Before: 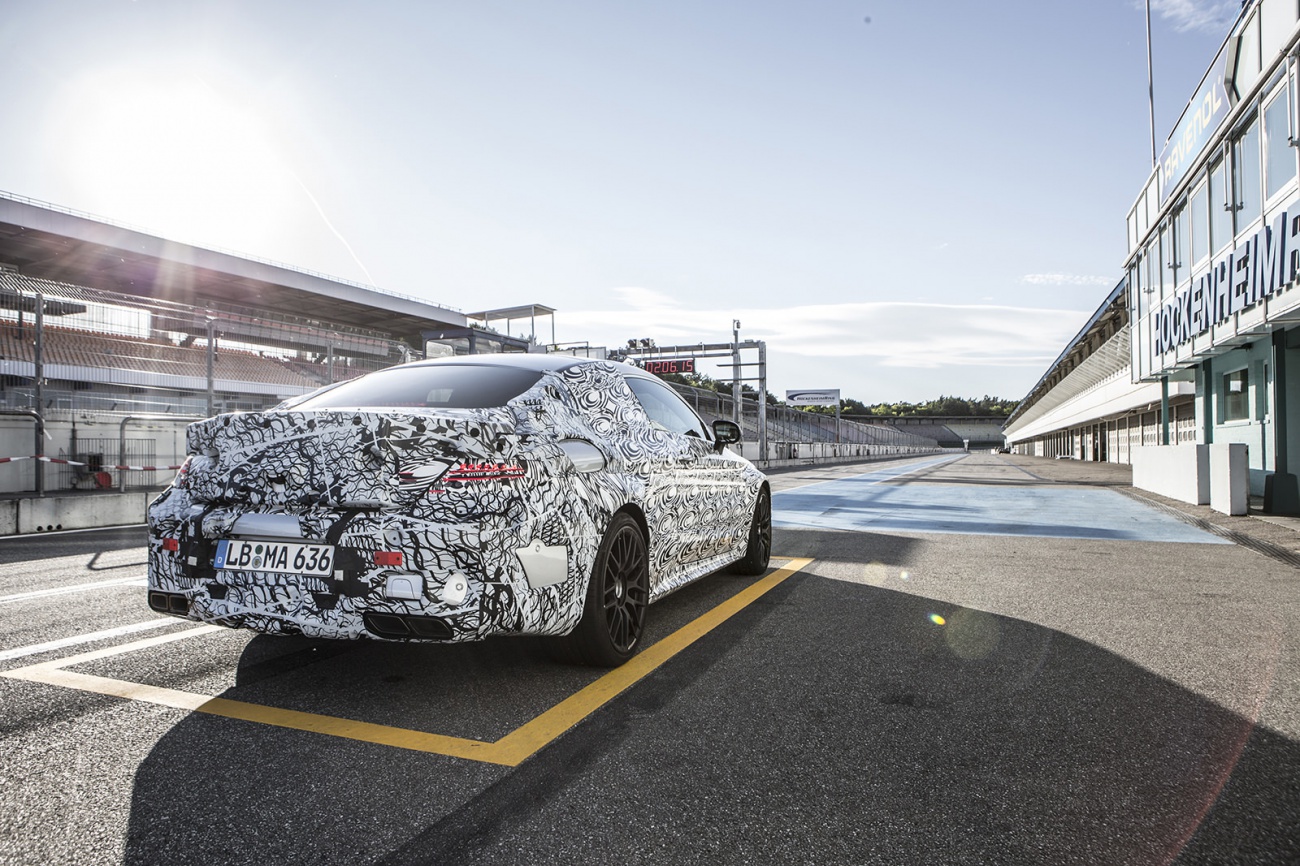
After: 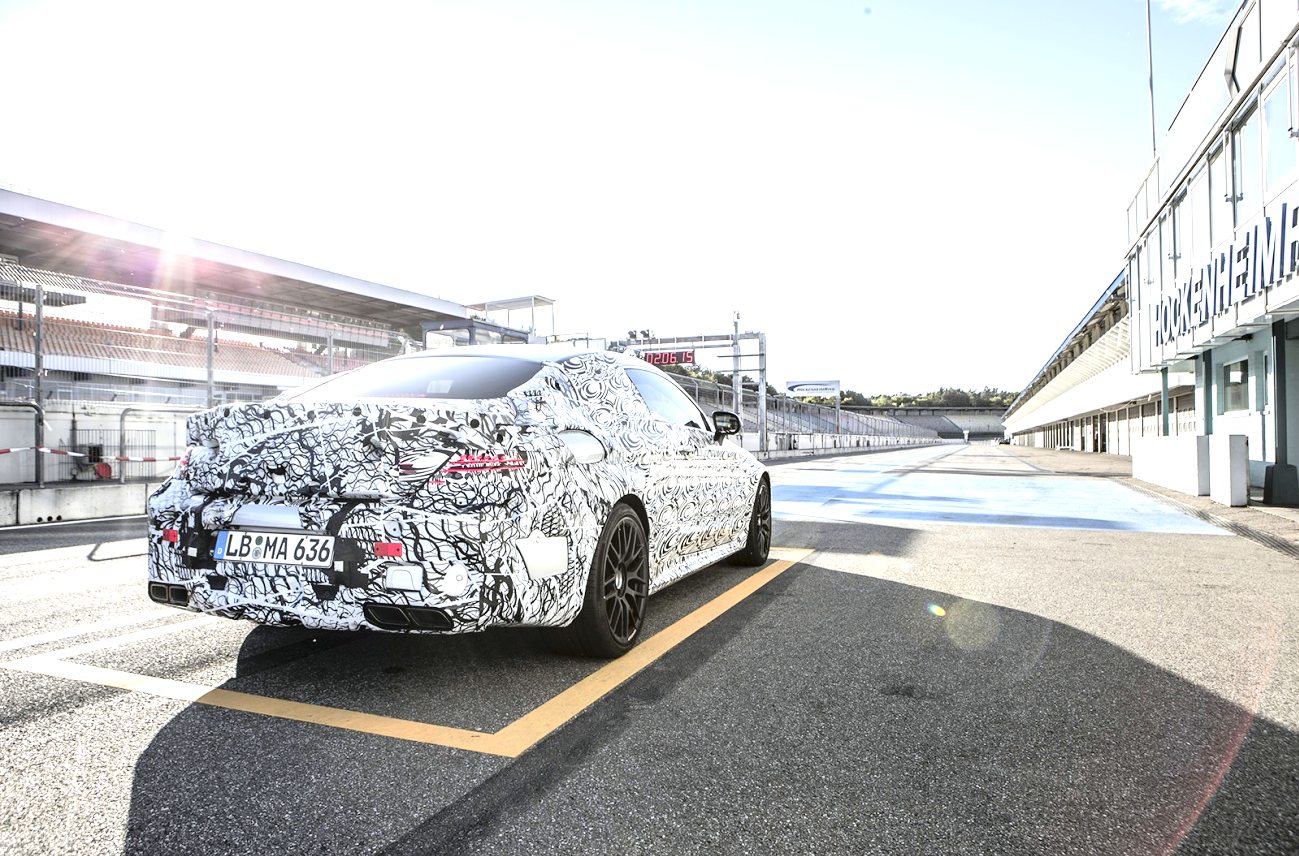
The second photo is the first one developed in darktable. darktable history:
crop: top 1.049%, right 0.001%
exposure: black level correction 0.001, exposure 1.398 EV, compensate exposure bias true, compensate highlight preservation false
tone curve: curves: ch0 [(0, 0.009) (0.105, 0.054) (0.195, 0.132) (0.289, 0.278) (0.384, 0.391) (0.513, 0.53) (0.66, 0.667) (0.895, 0.863) (1, 0.919)]; ch1 [(0, 0) (0.161, 0.092) (0.35, 0.33) (0.403, 0.395) (0.456, 0.469) (0.502, 0.499) (0.519, 0.514) (0.576, 0.584) (0.642, 0.658) (0.701, 0.742) (1, 0.942)]; ch2 [(0, 0) (0.371, 0.362) (0.437, 0.437) (0.501, 0.5) (0.53, 0.528) (0.569, 0.564) (0.619, 0.58) (0.883, 0.752) (1, 0.929)], color space Lab, independent channels, preserve colors none
